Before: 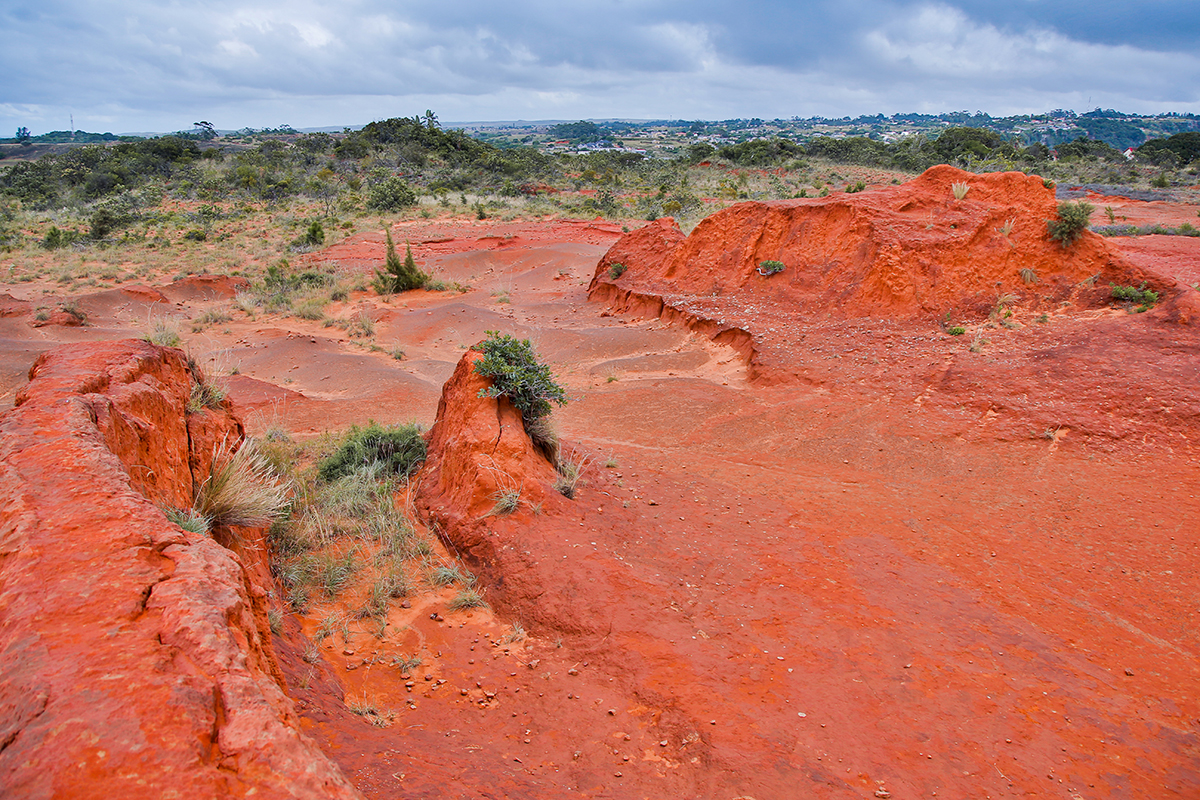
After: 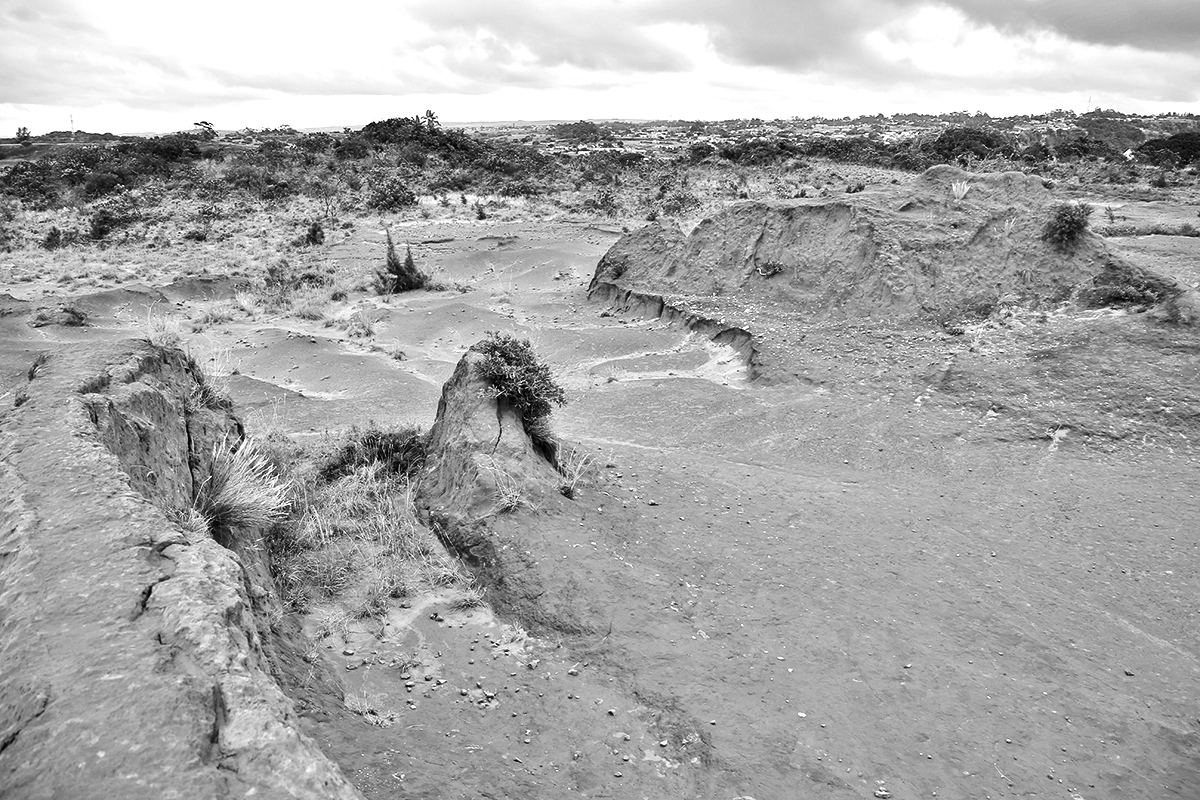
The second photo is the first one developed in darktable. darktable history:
tone equalizer: -8 EV -1.08 EV, -7 EV -1.01 EV, -6 EV -0.867 EV, -5 EV -0.578 EV, -3 EV 0.578 EV, -2 EV 0.867 EV, -1 EV 1.01 EV, +0 EV 1.08 EV, edges refinement/feathering 500, mask exposure compensation -1.57 EV, preserve details no
monochrome: a 32, b 64, size 2.3, highlights 1
white balance: red 0.954, blue 1.079
